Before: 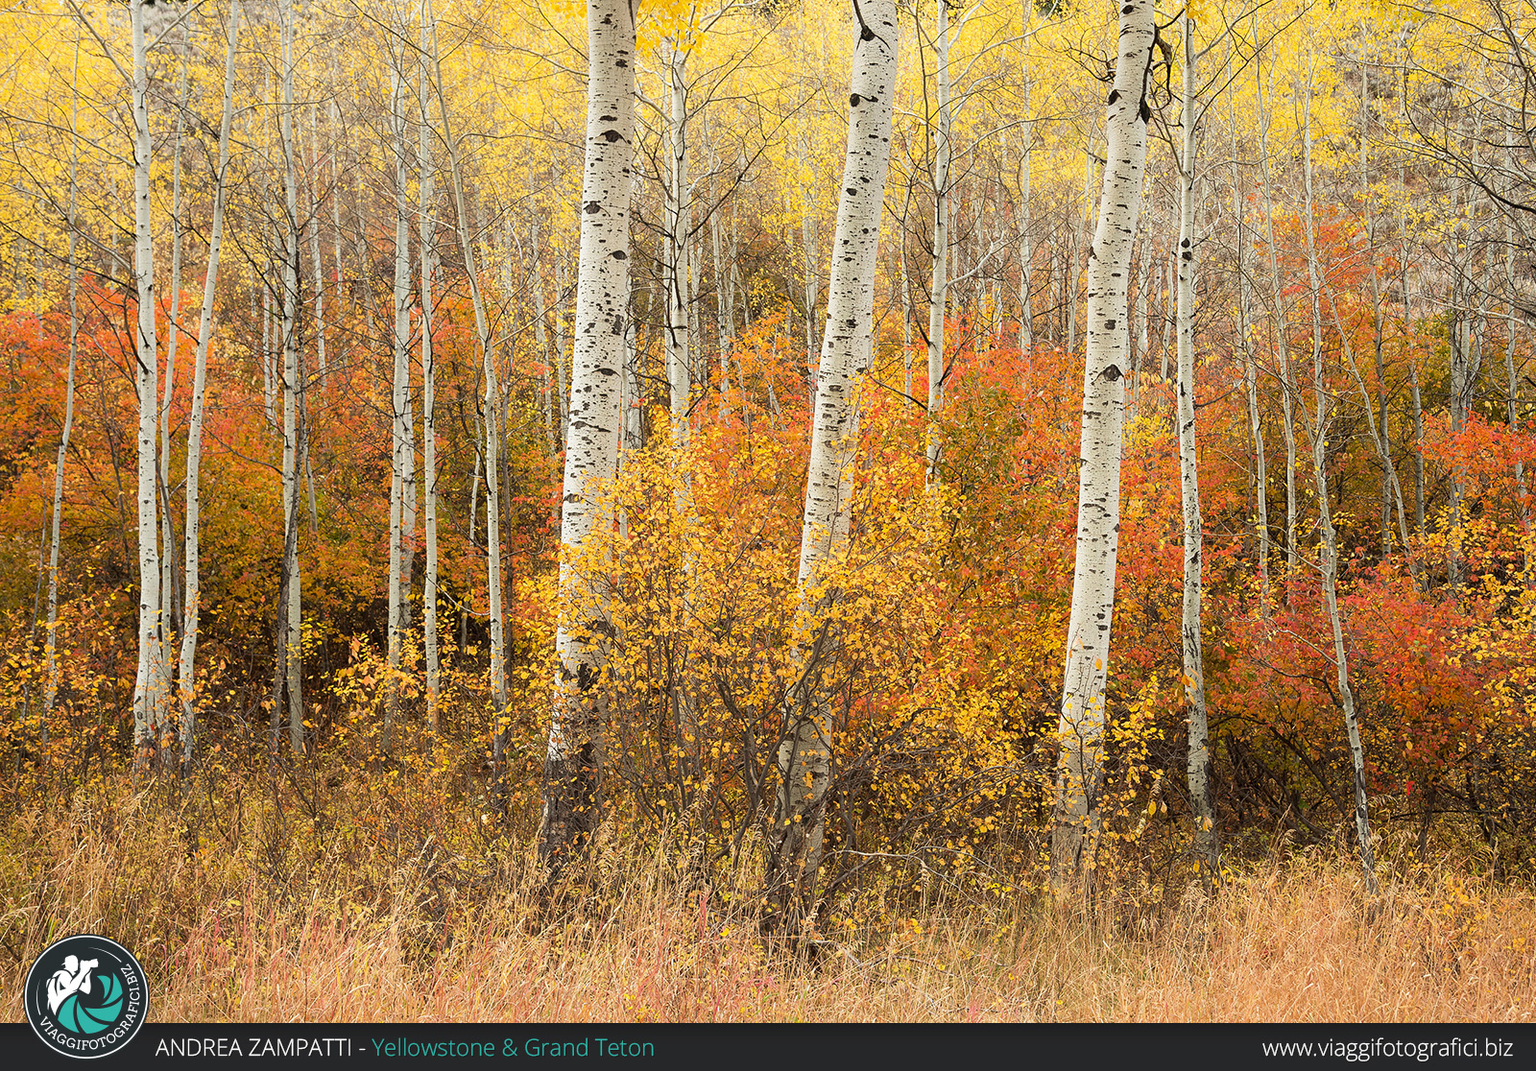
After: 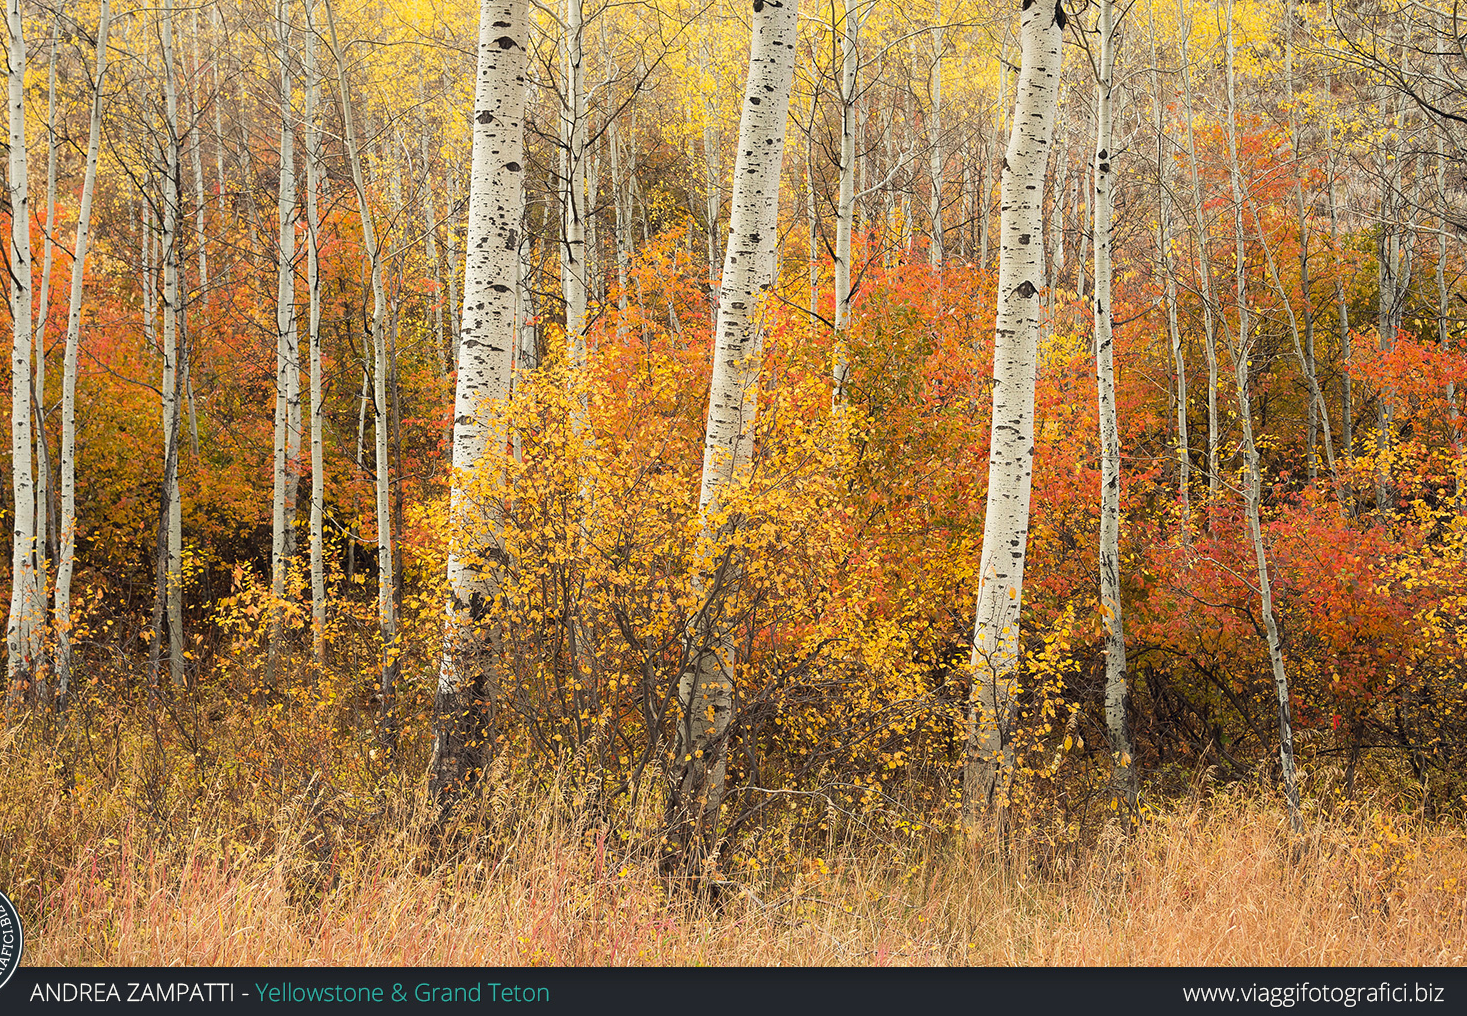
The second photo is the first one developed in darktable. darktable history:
color correction: highlights a* 0.434, highlights b* 2.68, shadows a* -0.994, shadows b* -4.07
crop and rotate: left 8.271%, top 8.932%
